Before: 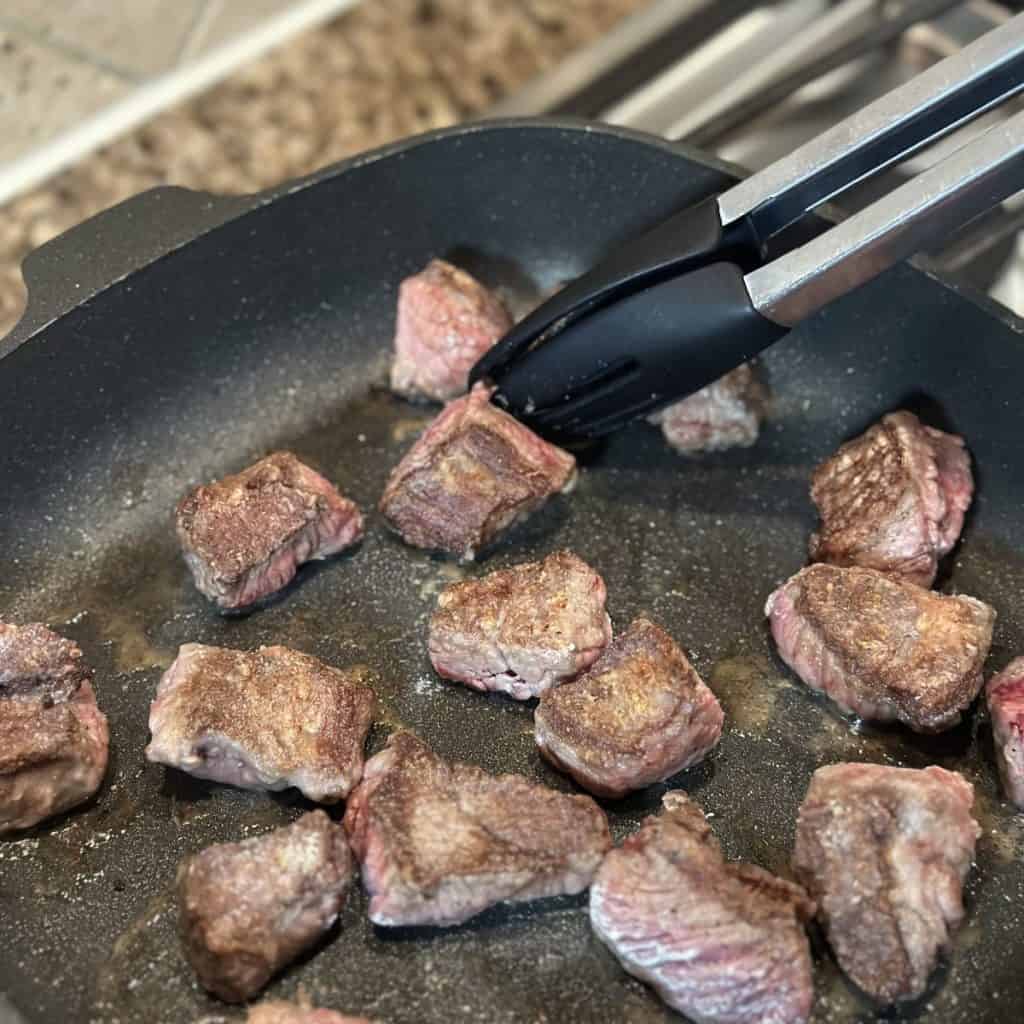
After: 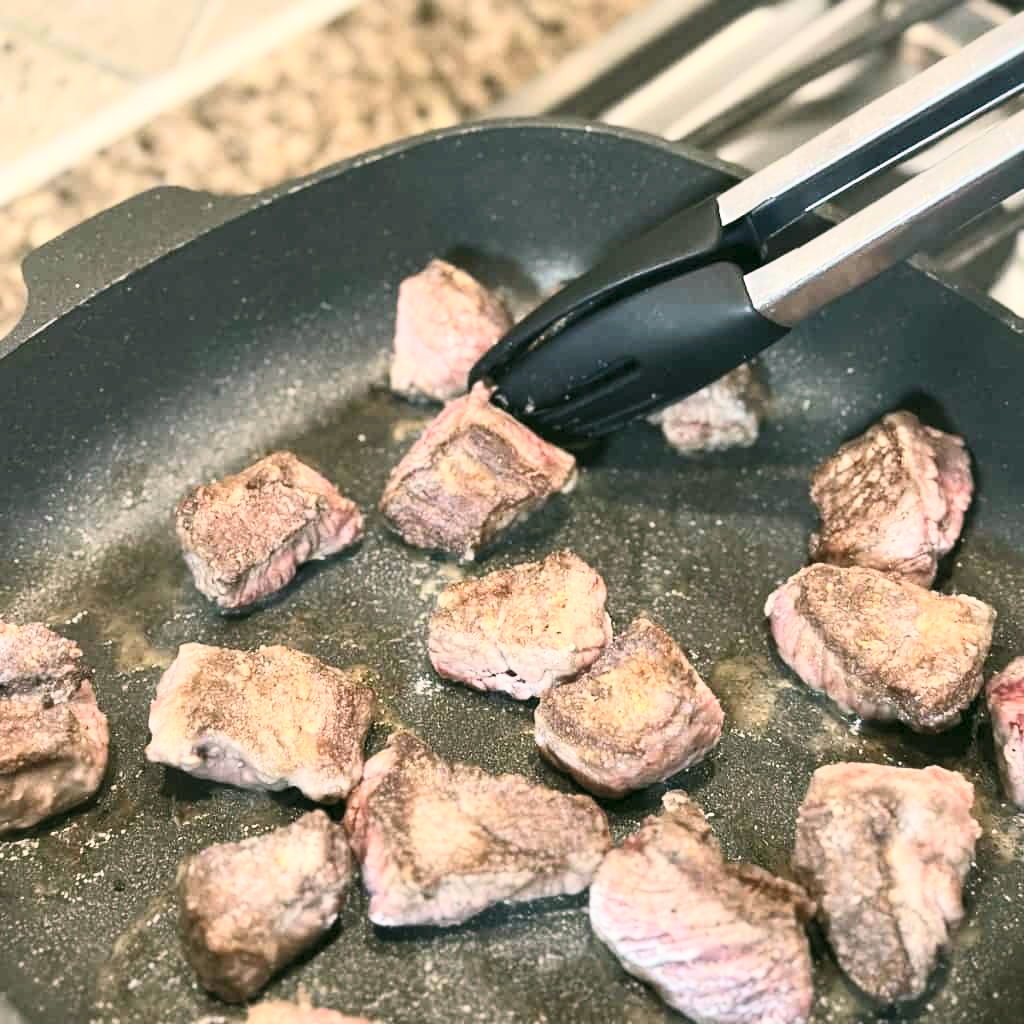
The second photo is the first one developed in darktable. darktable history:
color correction: highlights a* 4.02, highlights b* 4.98, shadows a* -7.55, shadows b* 4.98
contrast brightness saturation: contrast 0.39, brightness 0.53
